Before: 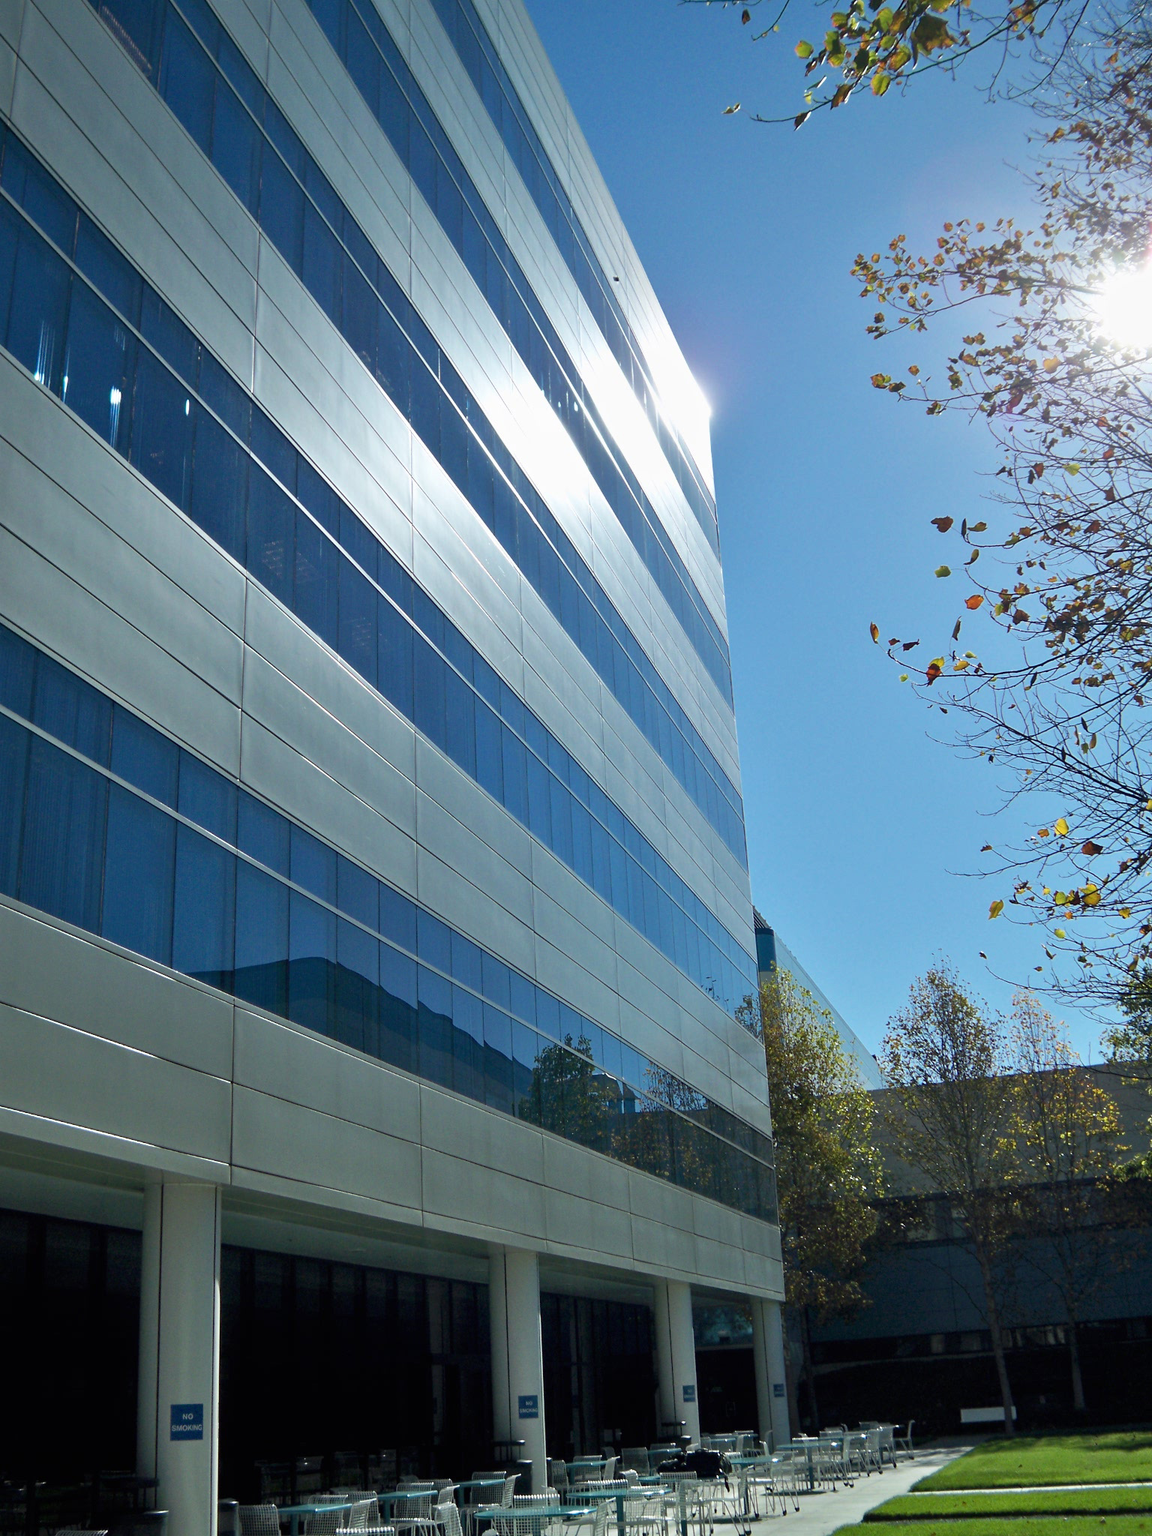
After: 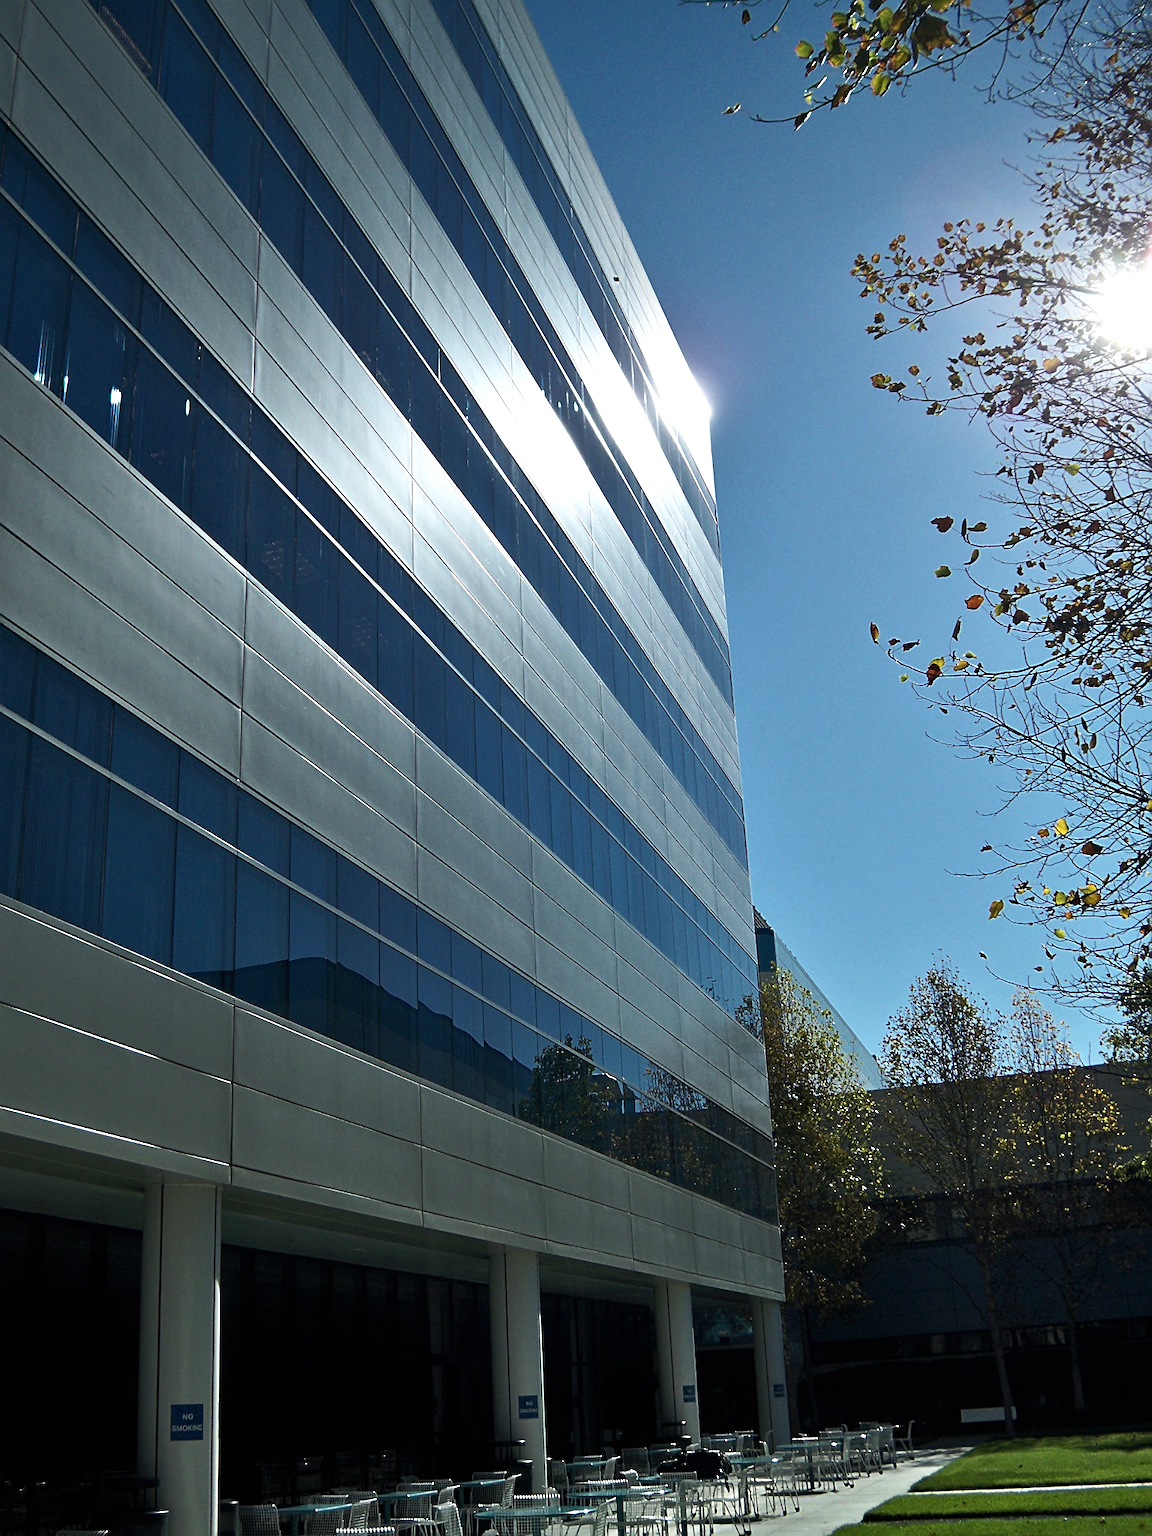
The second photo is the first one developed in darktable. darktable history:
color balance rgb: power › chroma 0.247%, power › hue 63.16°, linear chroma grading › global chroma 7.778%, perceptual saturation grading › global saturation -1.682%, perceptual saturation grading › highlights -8.183%, perceptual saturation grading › mid-tones 8.443%, perceptual saturation grading › shadows 4.579%, perceptual brilliance grading › highlights 3.945%, perceptual brilliance grading › mid-tones -17.521%, perceptual brilliance grading › shadows -41.443%
sharpen: on, module defaults
tone equalizer: on, module defaults
